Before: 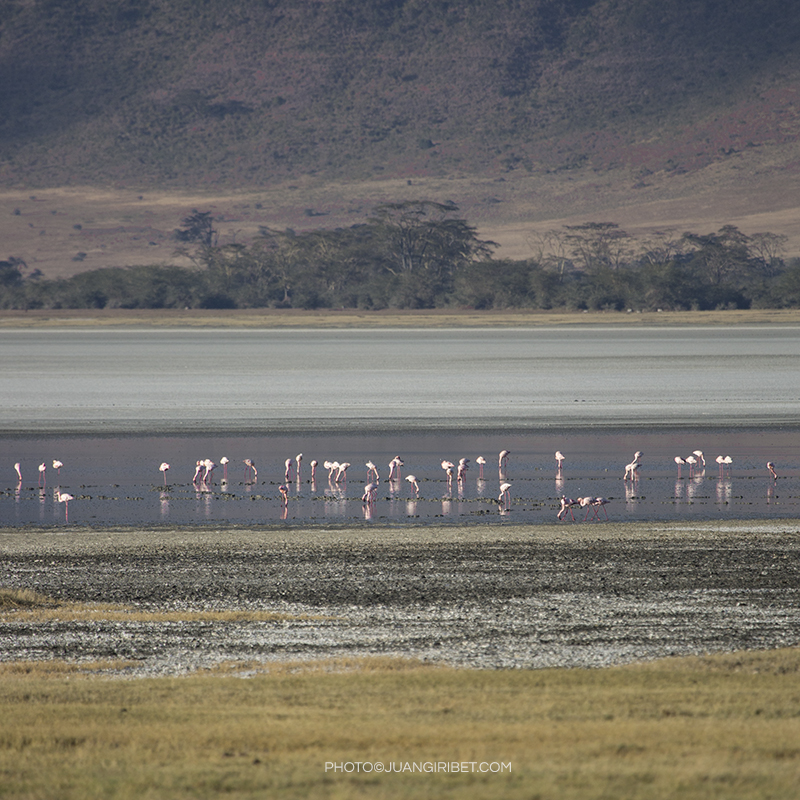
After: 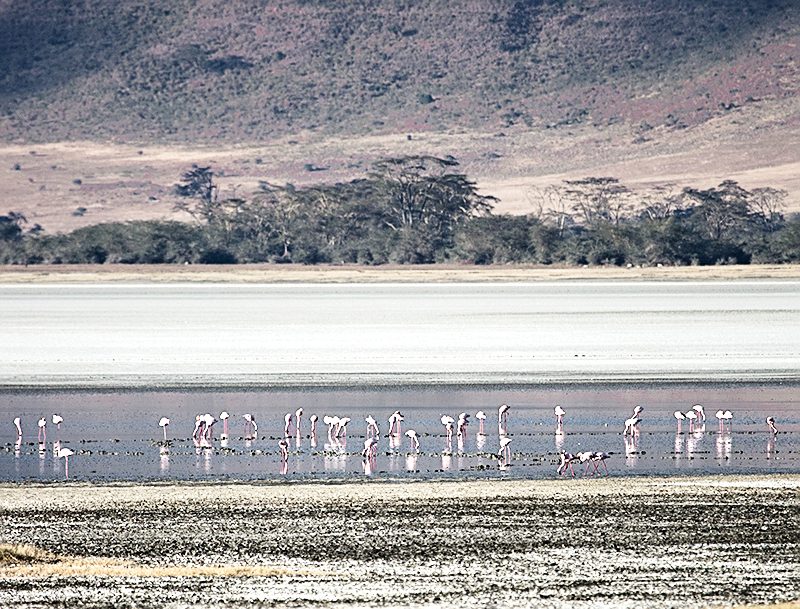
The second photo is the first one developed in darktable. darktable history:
sharpen: on, module defaults
tone equalizer: edges refinement/feathering 500, mask exposure compensation -1.57 EV, preserve details no
exposure: black level correction 0, exposure 1.199 EV, compensate highlight preservation false
contrast brightness saturation: contrast 0.103, saturation -0.367
crop: top 5.632%, bottom 18.205%
tone curve: curves: ch0 [(0, 0) (0.078, 0) (0.241, 0.056) (0.59, 0.574) (0.802, 0.868) (1, 1)], preserve colors none
